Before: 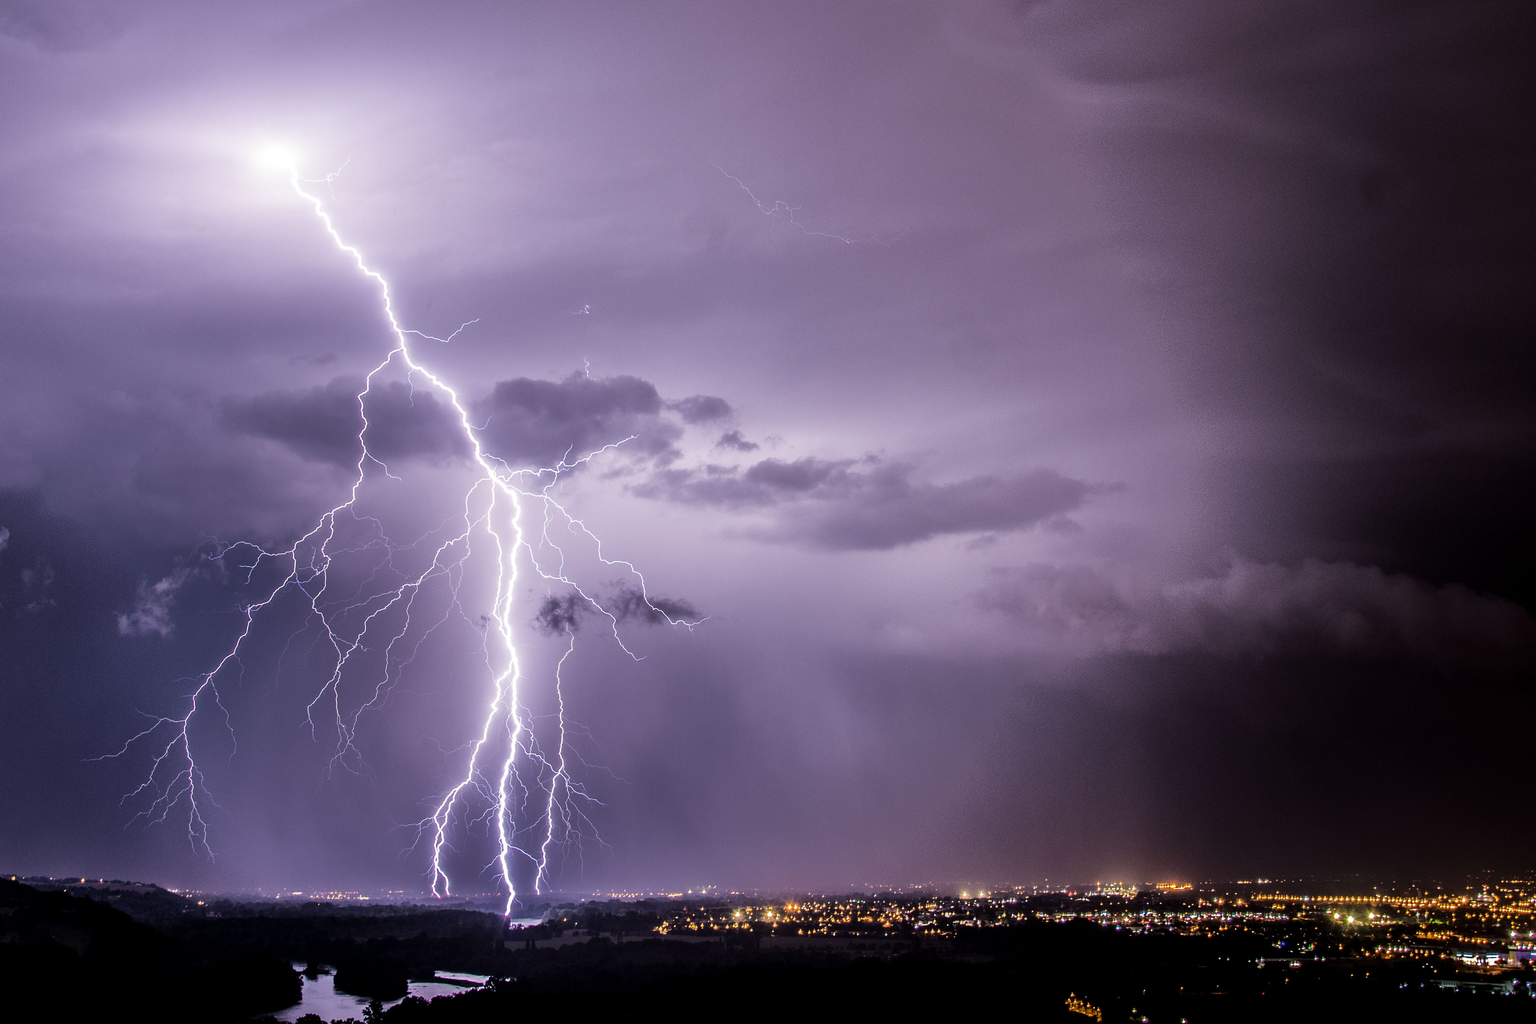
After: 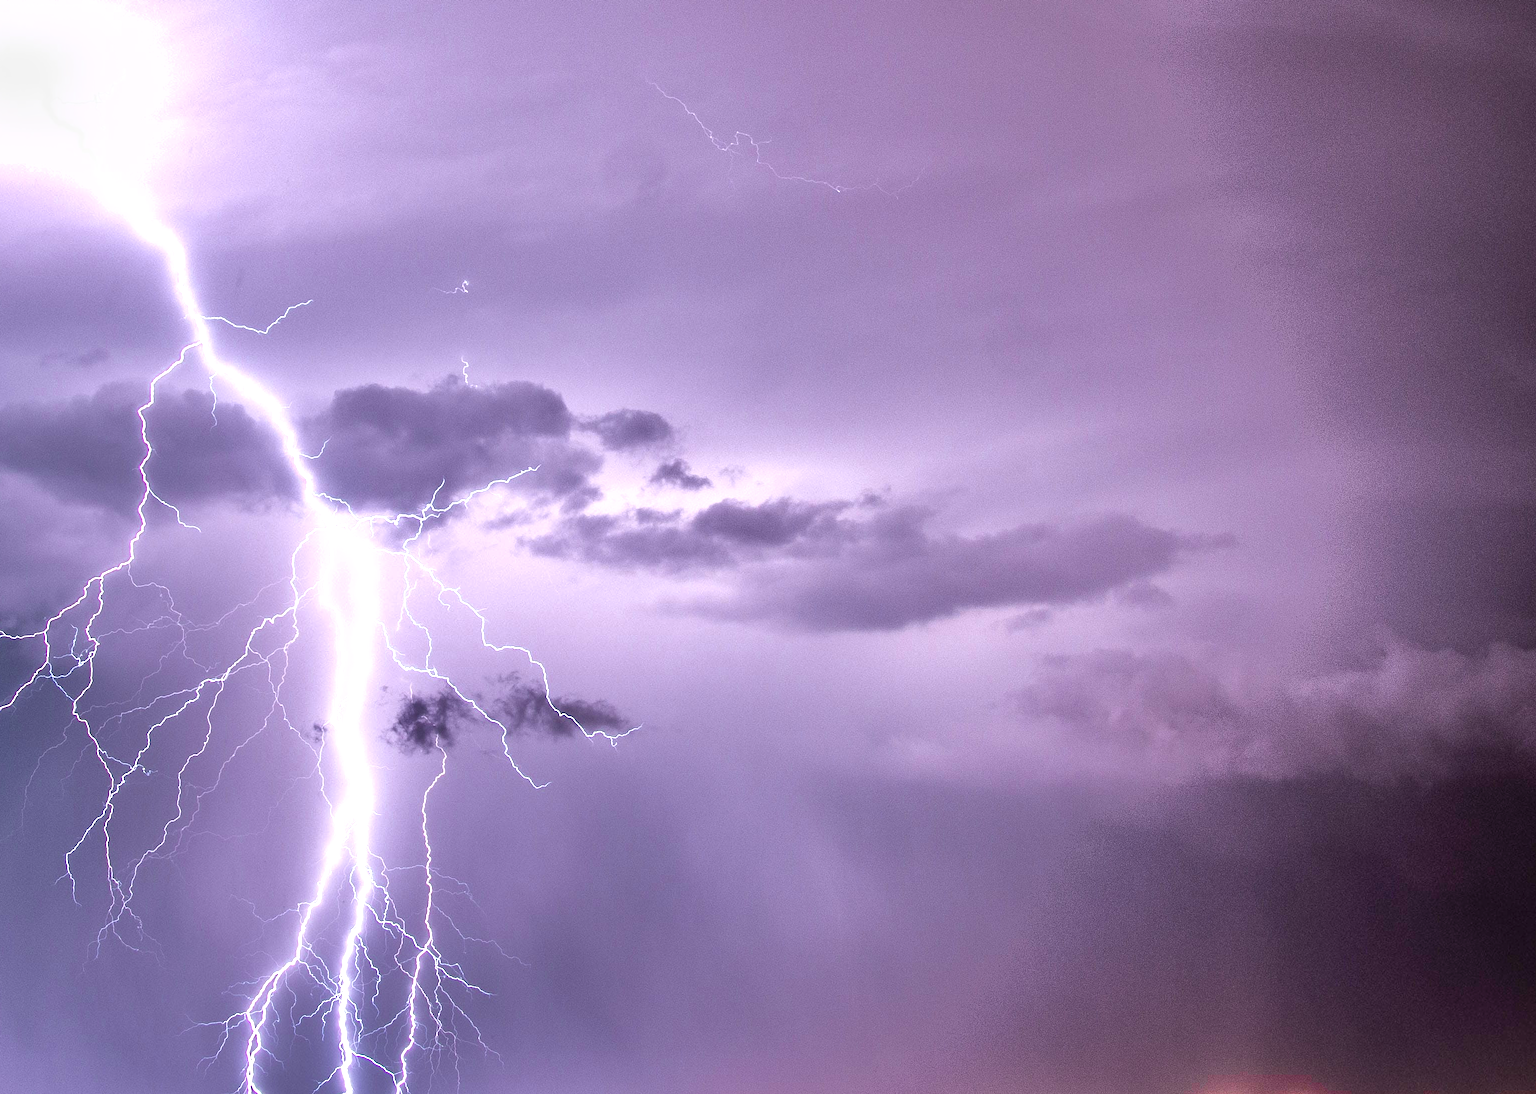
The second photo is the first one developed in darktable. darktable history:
color balance rgb: perceptual saturation grading › global saturation 20%, global vibrance 20%
exposure: black level correction 0, exposure 0.7 EV, compensate exposure bias true, compensate highlight preservation false
shadows and highlights: soften with gaussian
crop and rotate: left 17.046%, top 10.659%, right 12.989%, bottom 14.553%
color zones: curves: ch0 [(0, 0.533) (0.126, 0.533) (0.234, 0.533) (0.368, 0.357) (0.5, 0.5) (0.625, 0.5) (0.74, 0.637) (0.875, 0.5)]; ch1 [(0.004, 0.708) (0.129, 0.662) (0.25, 0.5) (0.375, 0.331) (0.496, 0.396) (0.625, 0.649) (0.739, 0.26) (0.875, 0.5) (1, 0.478)]; ch2 [(0, 0.409) (0.132, 0.403) (0.236, 0.558) (0.379, 0.448) (0.5, 0.5) (0.625, 0.5) (0.691, 0.39) (0.875, 0.5)]
